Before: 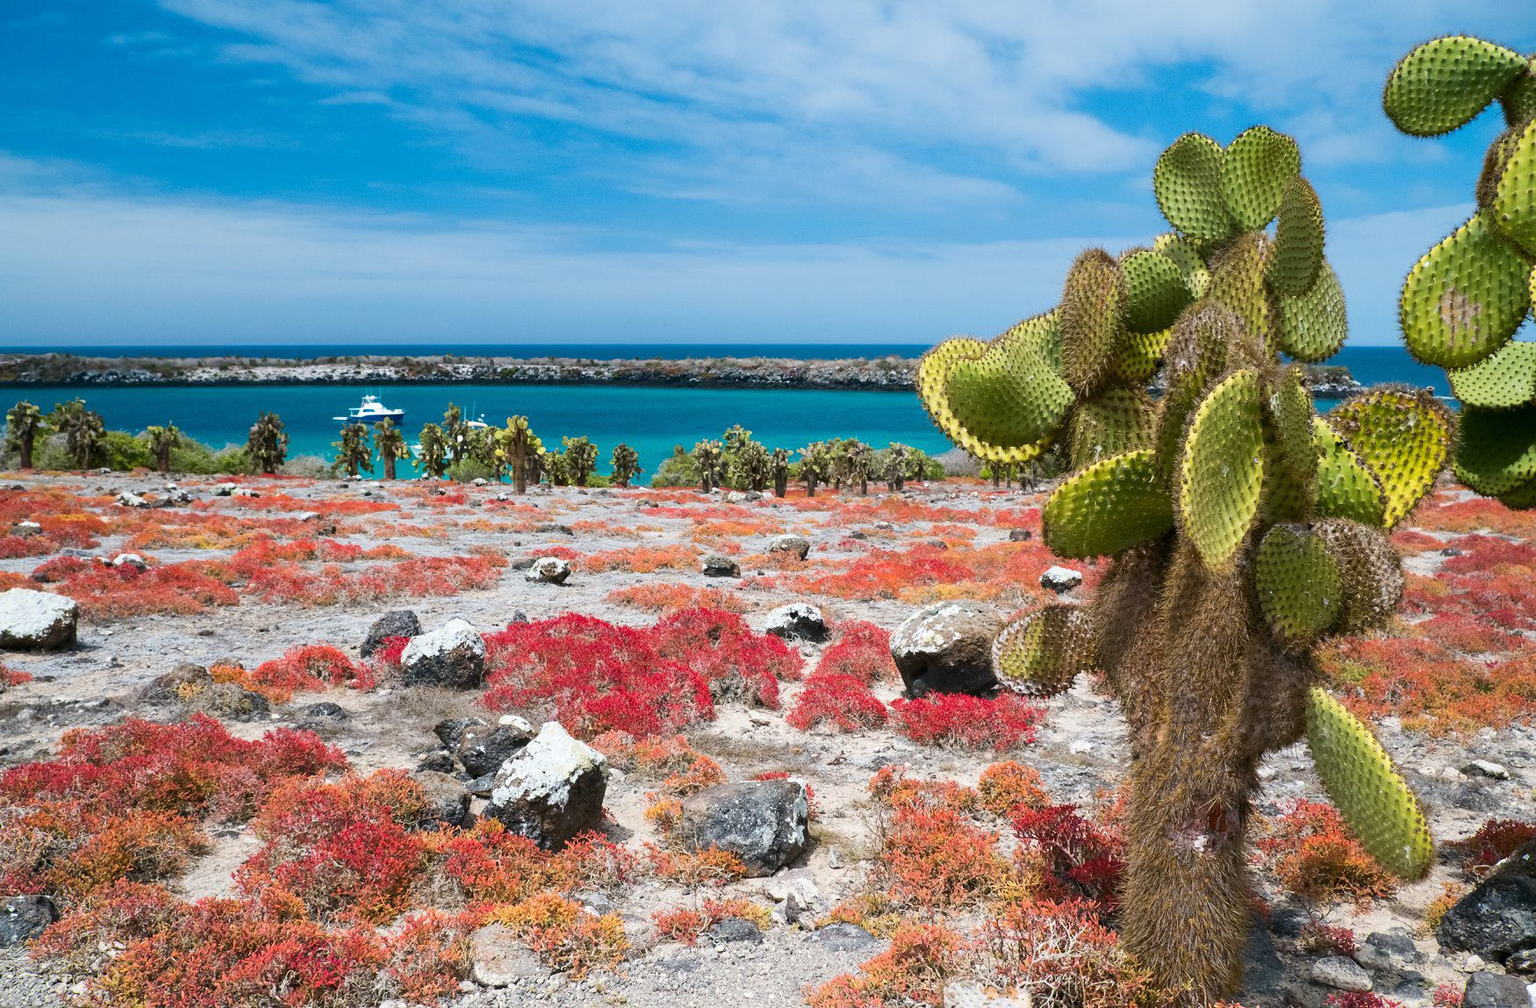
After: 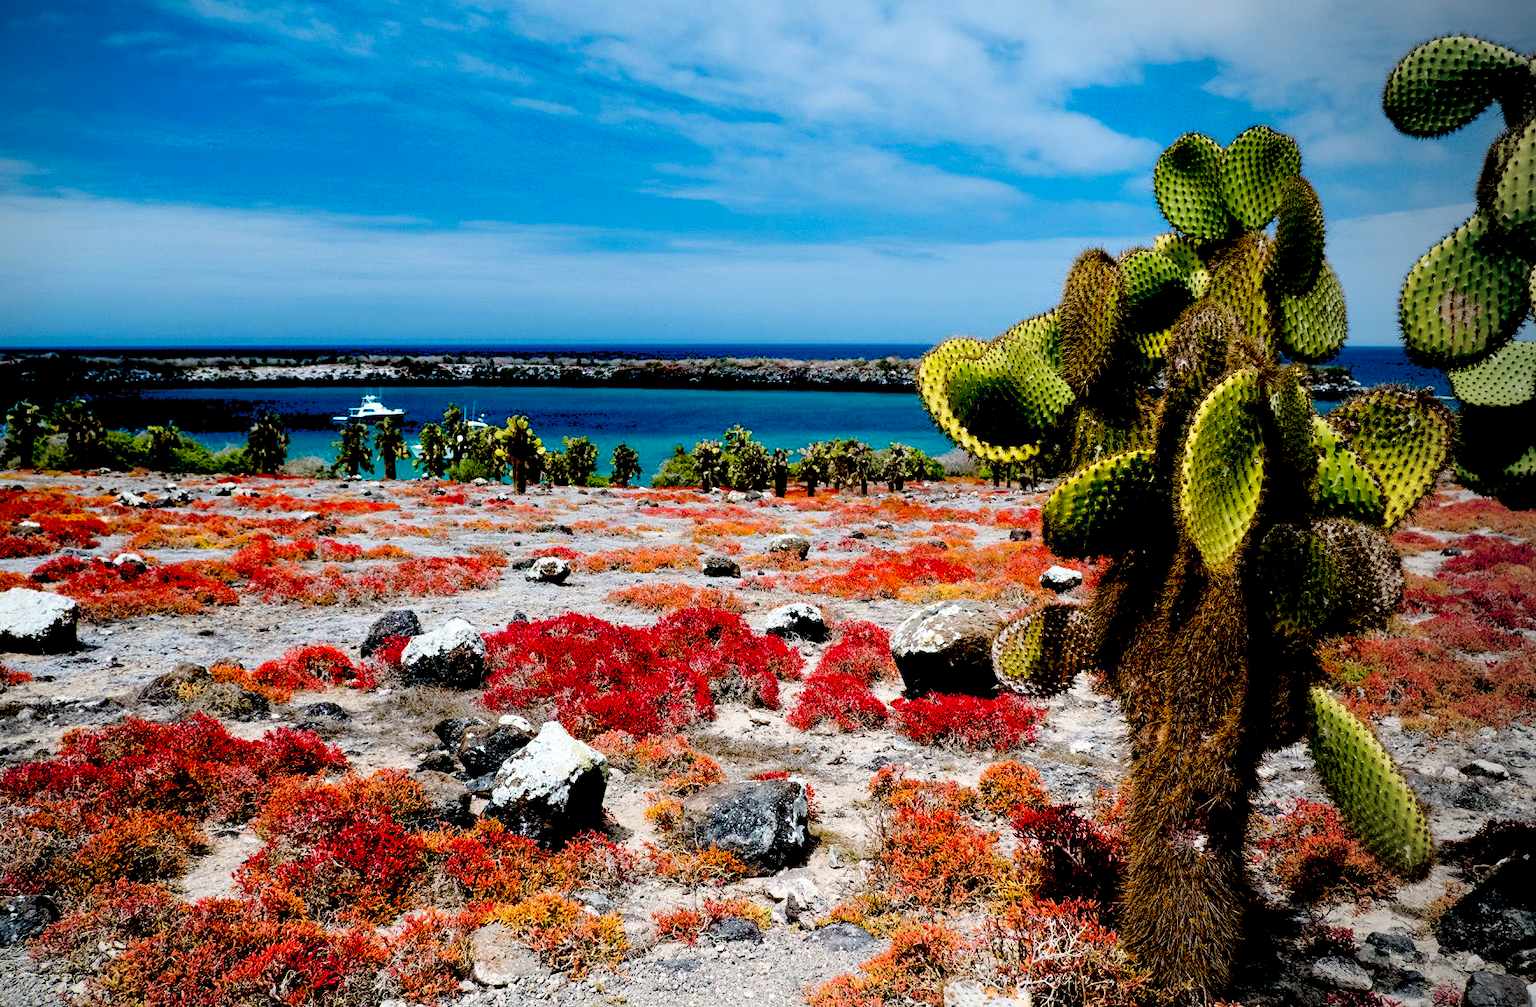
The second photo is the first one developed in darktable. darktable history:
vignetting: center (-0.149, 0.013), unbound false
exposure: black level correction 0.1, exposure -0.092 EV, compensate exposure bias true, compensate highlight preservation false
levels: levels [0, 0.476, 0.951]
